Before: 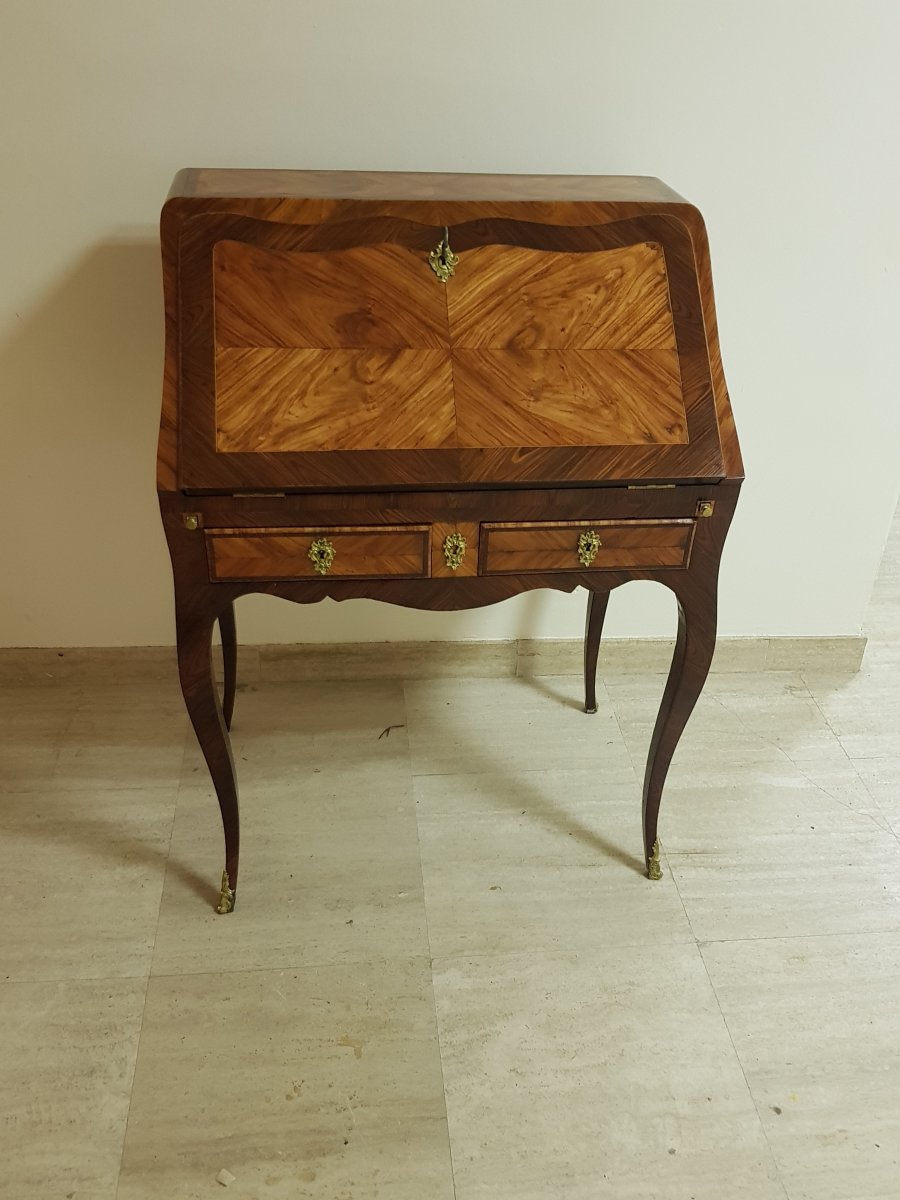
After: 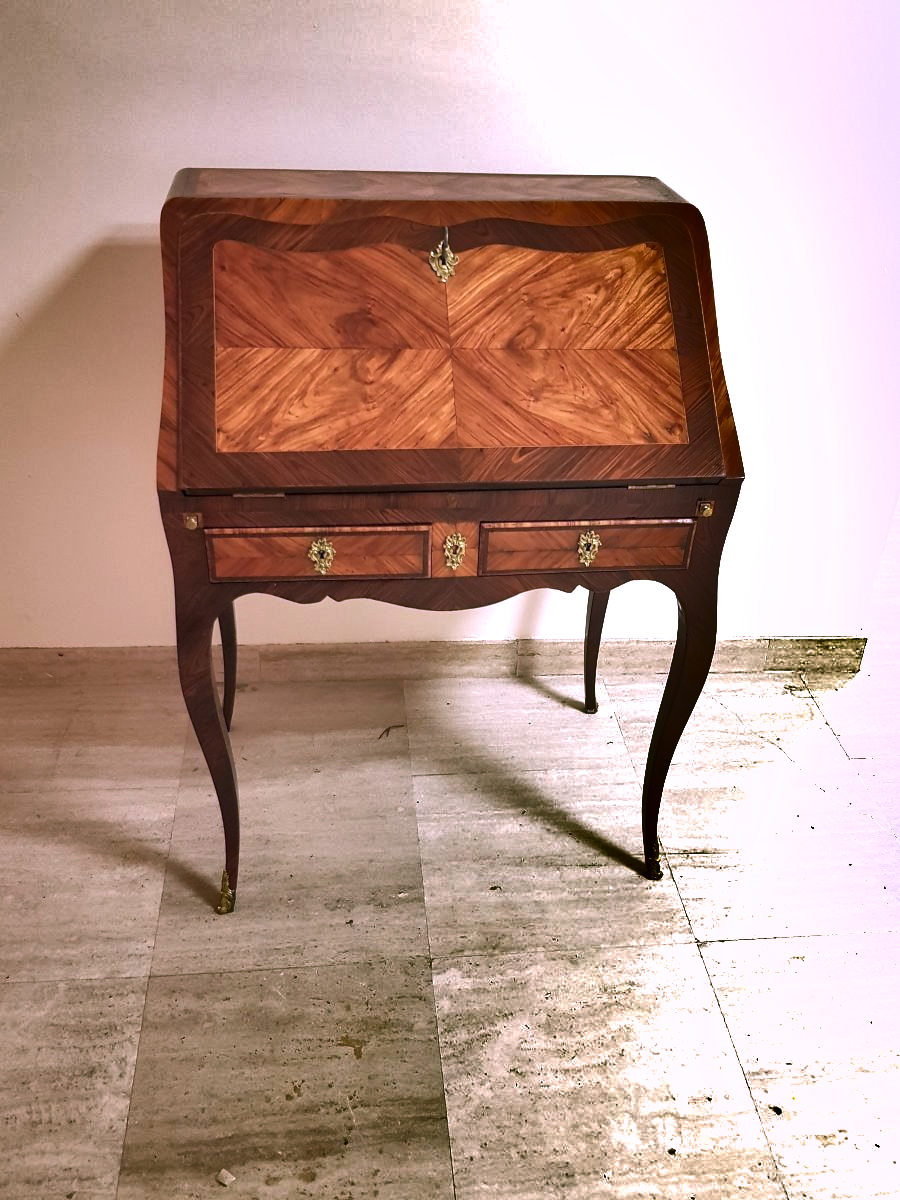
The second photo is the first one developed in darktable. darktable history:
exposure: black level correction -0.001, exposure 0.905 EV, compensate exposure bias true, compensate highlight preservation false
shadows and highlights: shadows 20.81, highlights -81.92, highlights color adjustment 39.95%, soften with gaussian
color correction: highlights a* 16.14, highlights b* -20.79
local contrast: highlights 105%, shadows 98%, detail 120%, midtone range 0.2
